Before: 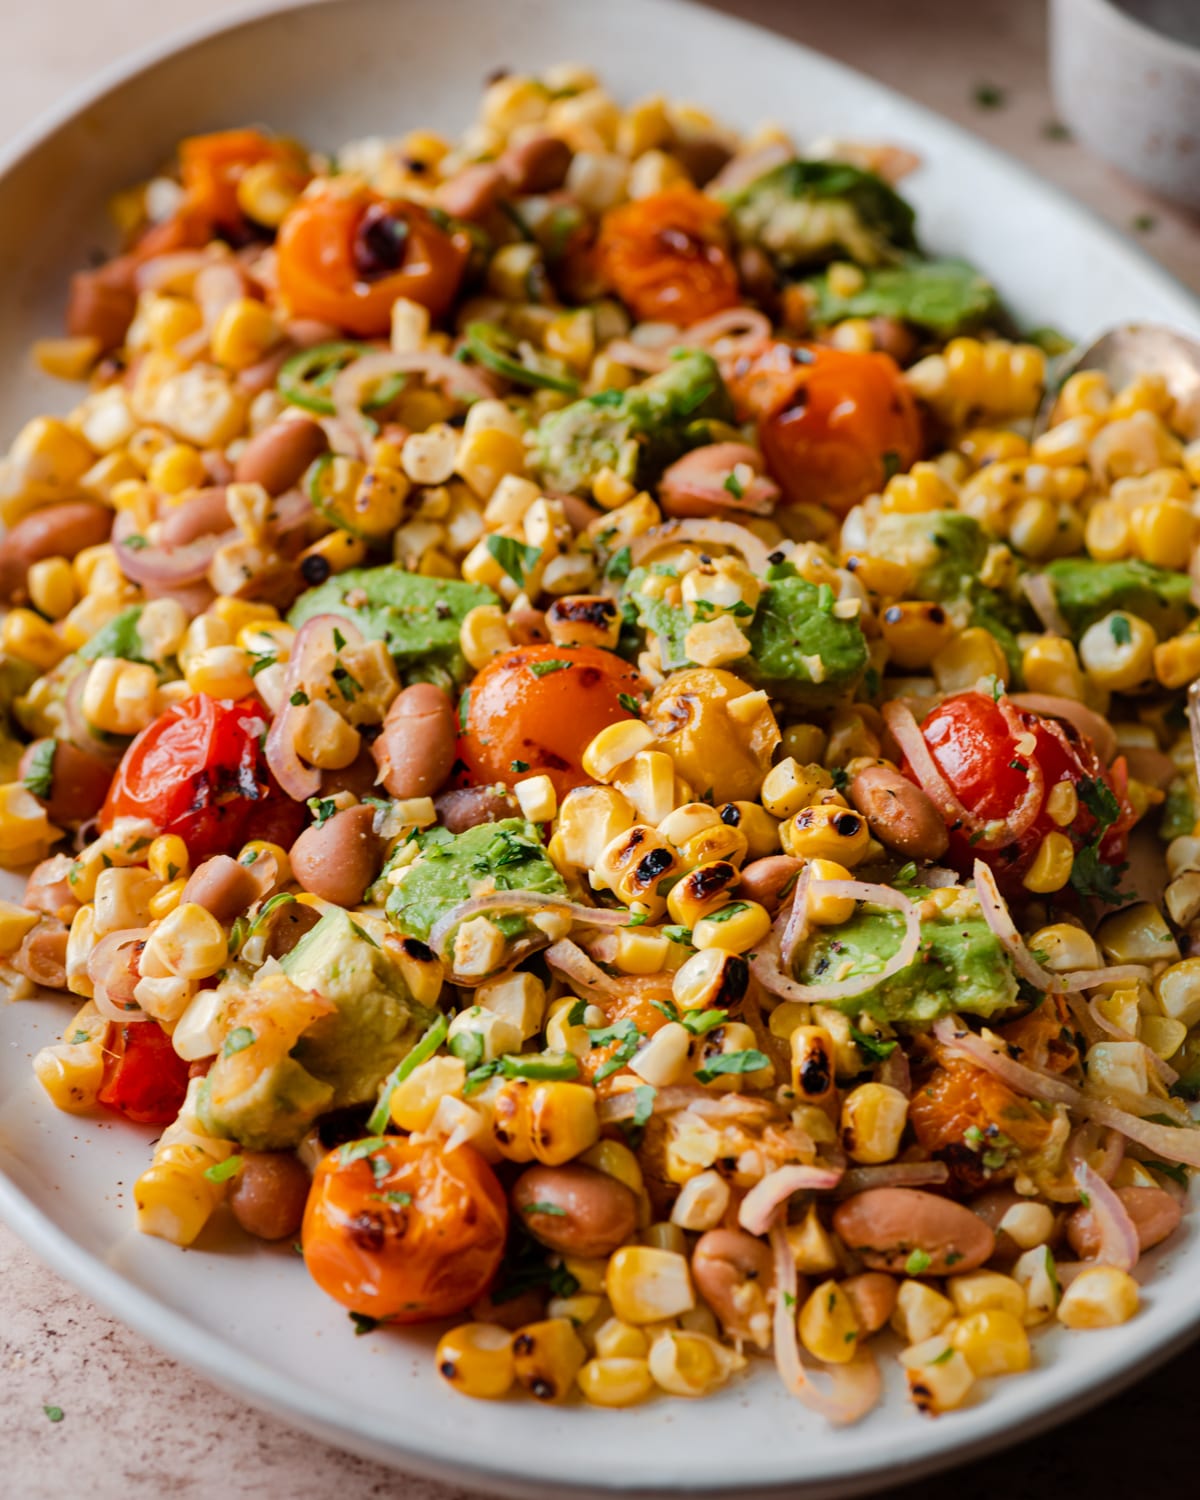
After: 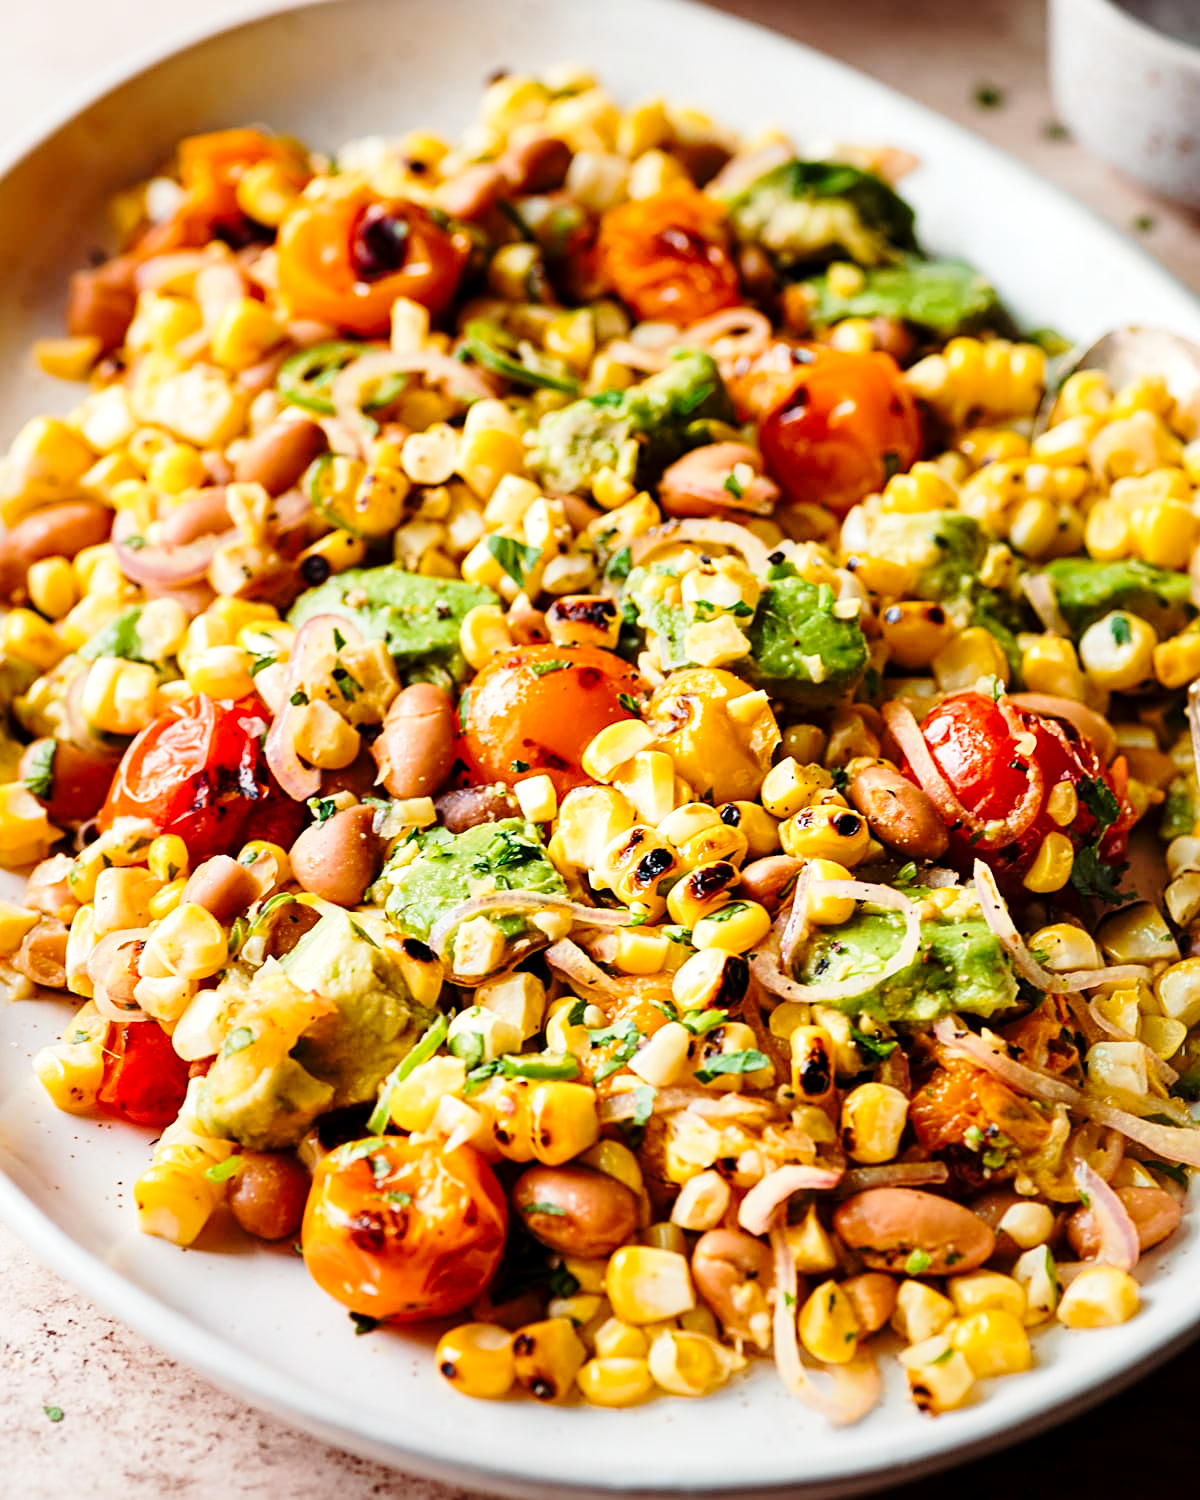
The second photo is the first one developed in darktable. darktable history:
local contrast: highlights 102%, shadows 101%, detail 119%, midtone range 0.2
color balance rgb: highlights gain › luminance 5.757%, highlights gain › chroma 1.243%, highlights gain › hue 89.97°, perceptual saturation grading › global saturation 0.633%
sharpen: amount 0.493
base curve: curves: ch0 [(0, 0) (0.028, 0.03) (0.121, 0.232) (0.46, 0.748) (0.859, 0.968) (1, 1)], preserve colors none
